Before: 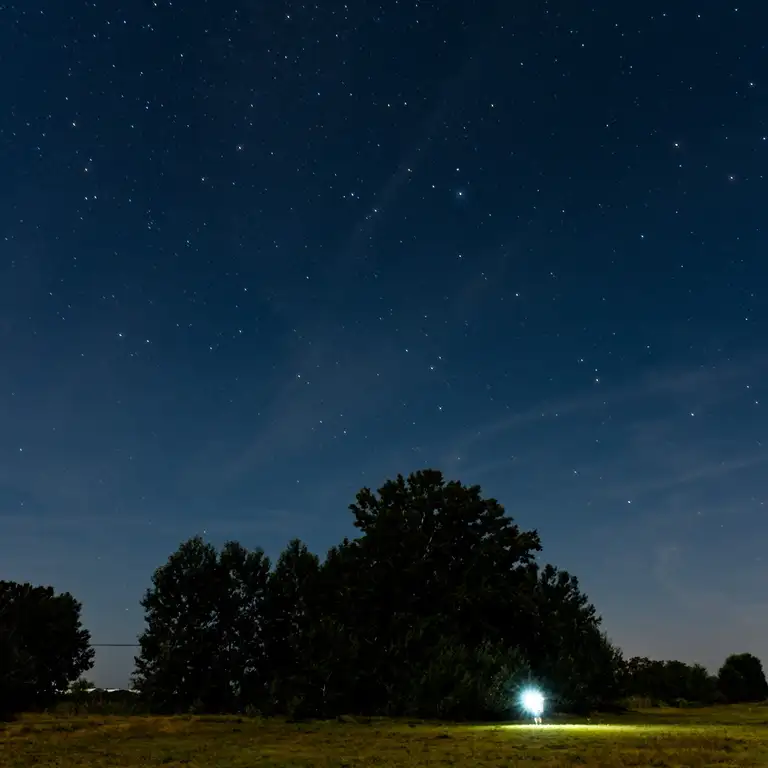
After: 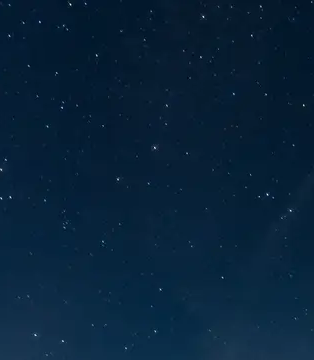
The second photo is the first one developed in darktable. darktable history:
crop and rotate: left 11.143%, top 0.112%, right 47.931%, bottom 52.891%
